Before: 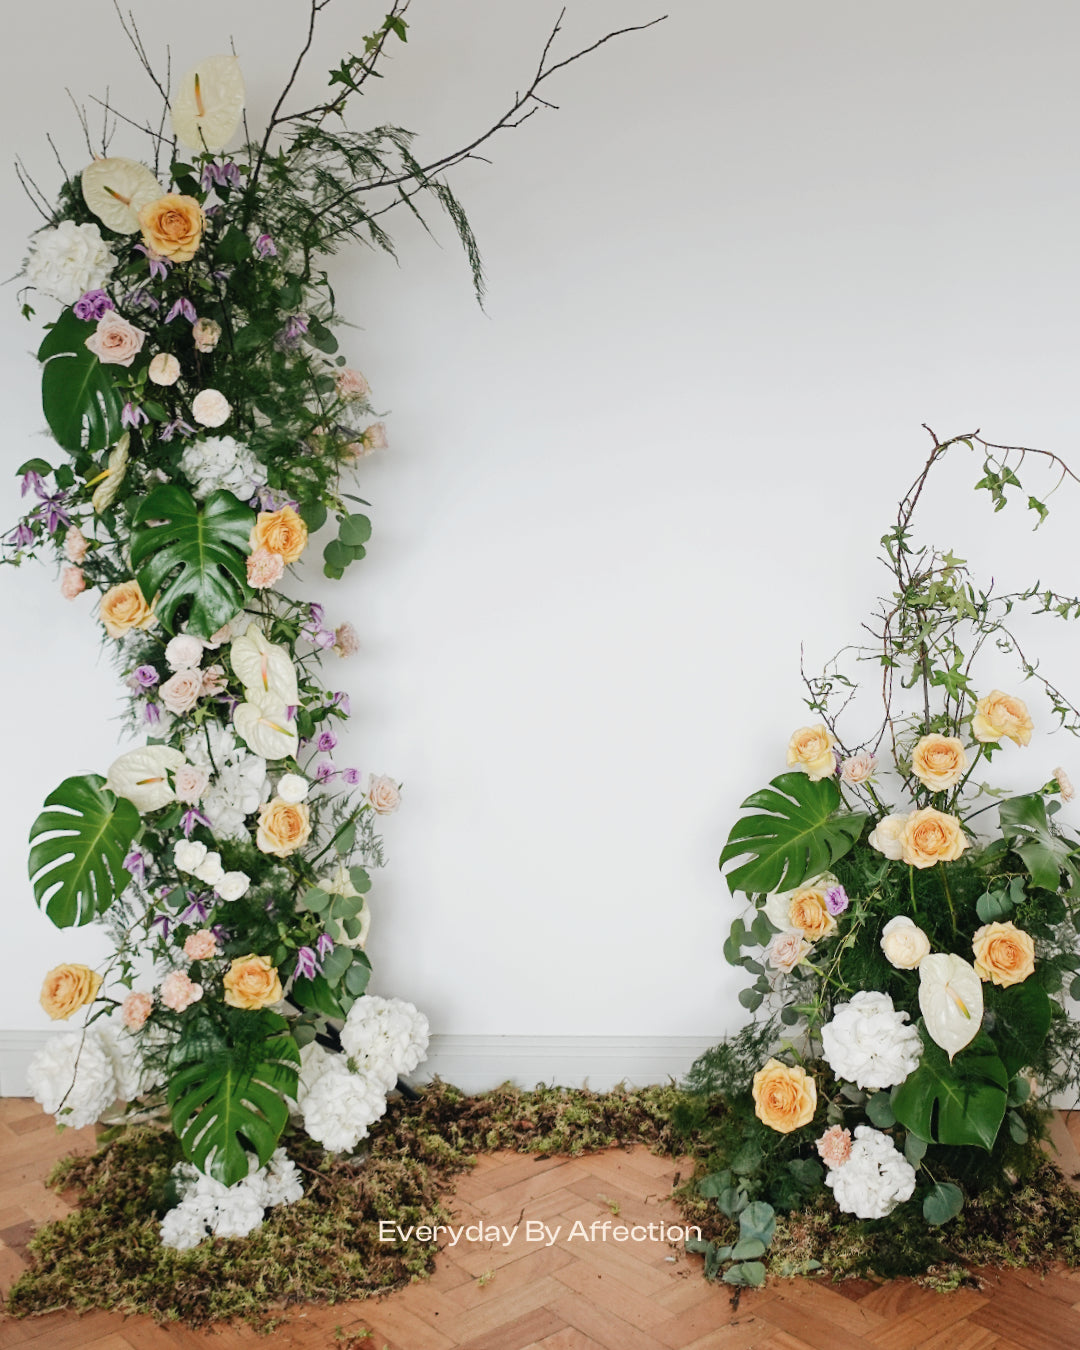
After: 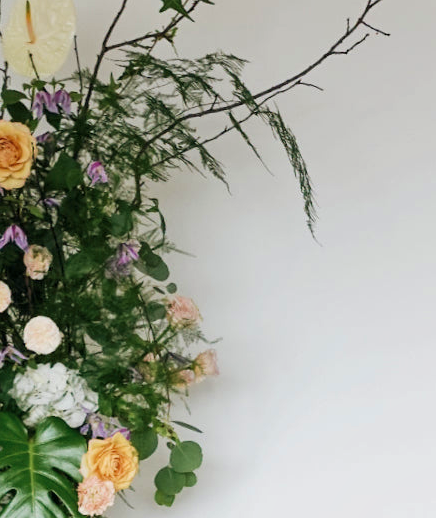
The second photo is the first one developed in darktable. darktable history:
crop: left 15.702%, top 5.459%, right 43.885%, bottom 56.155%
local contrast: highlights 105%, shadows 103%, detail 119%, midtone range 0.2
velvia: on, module defaults
